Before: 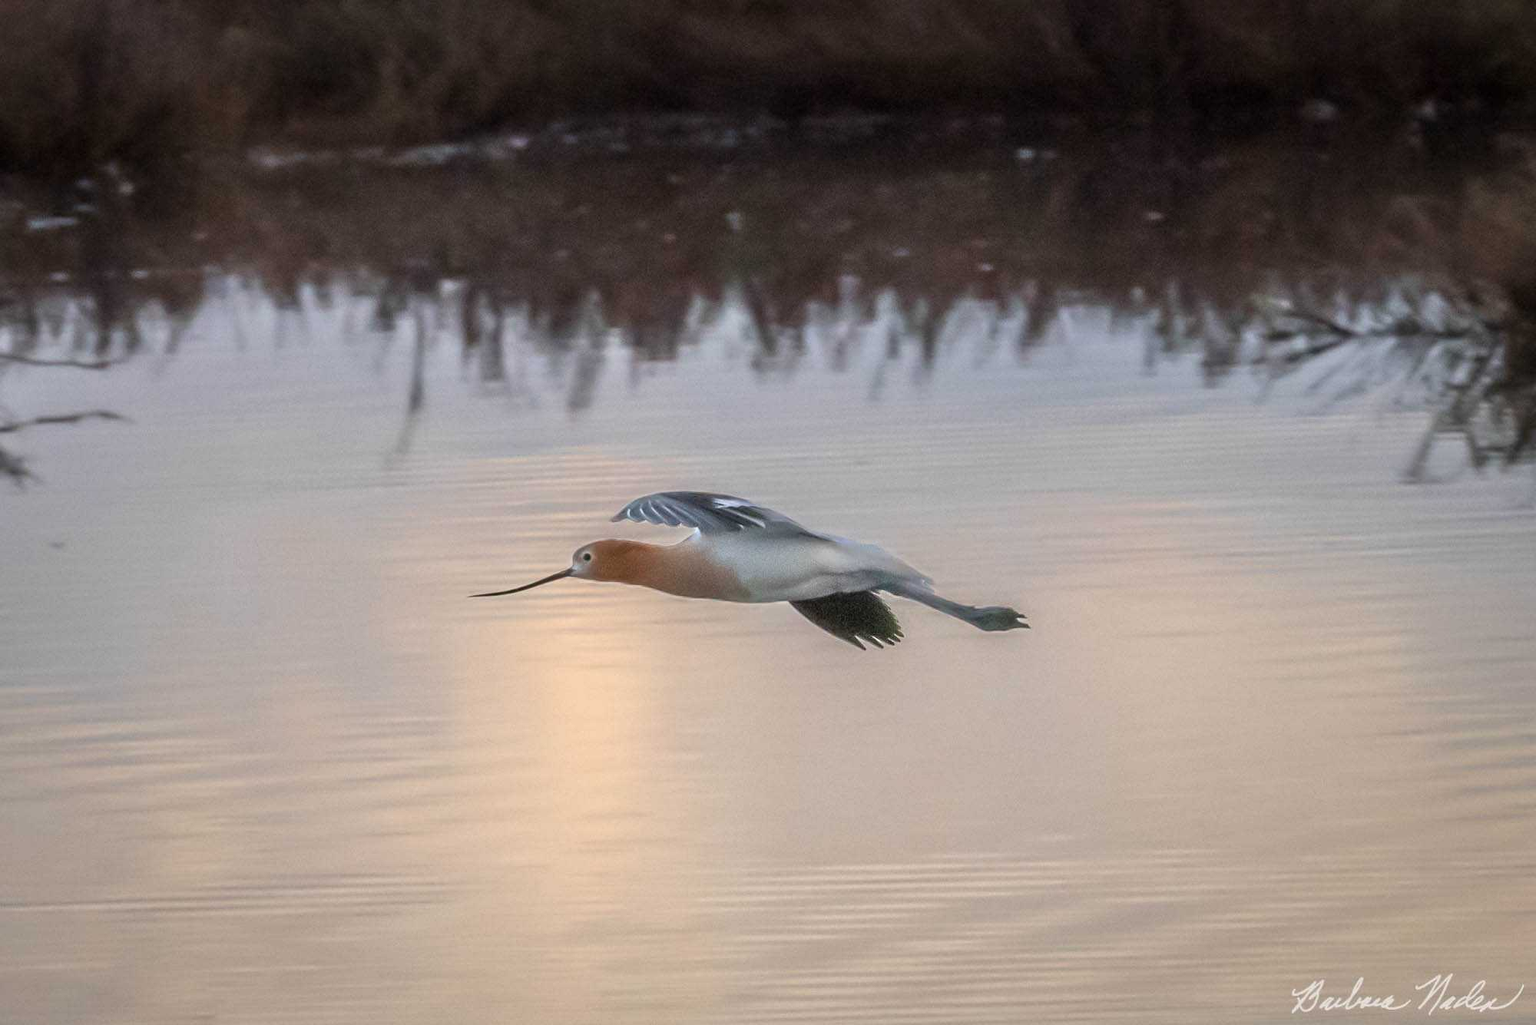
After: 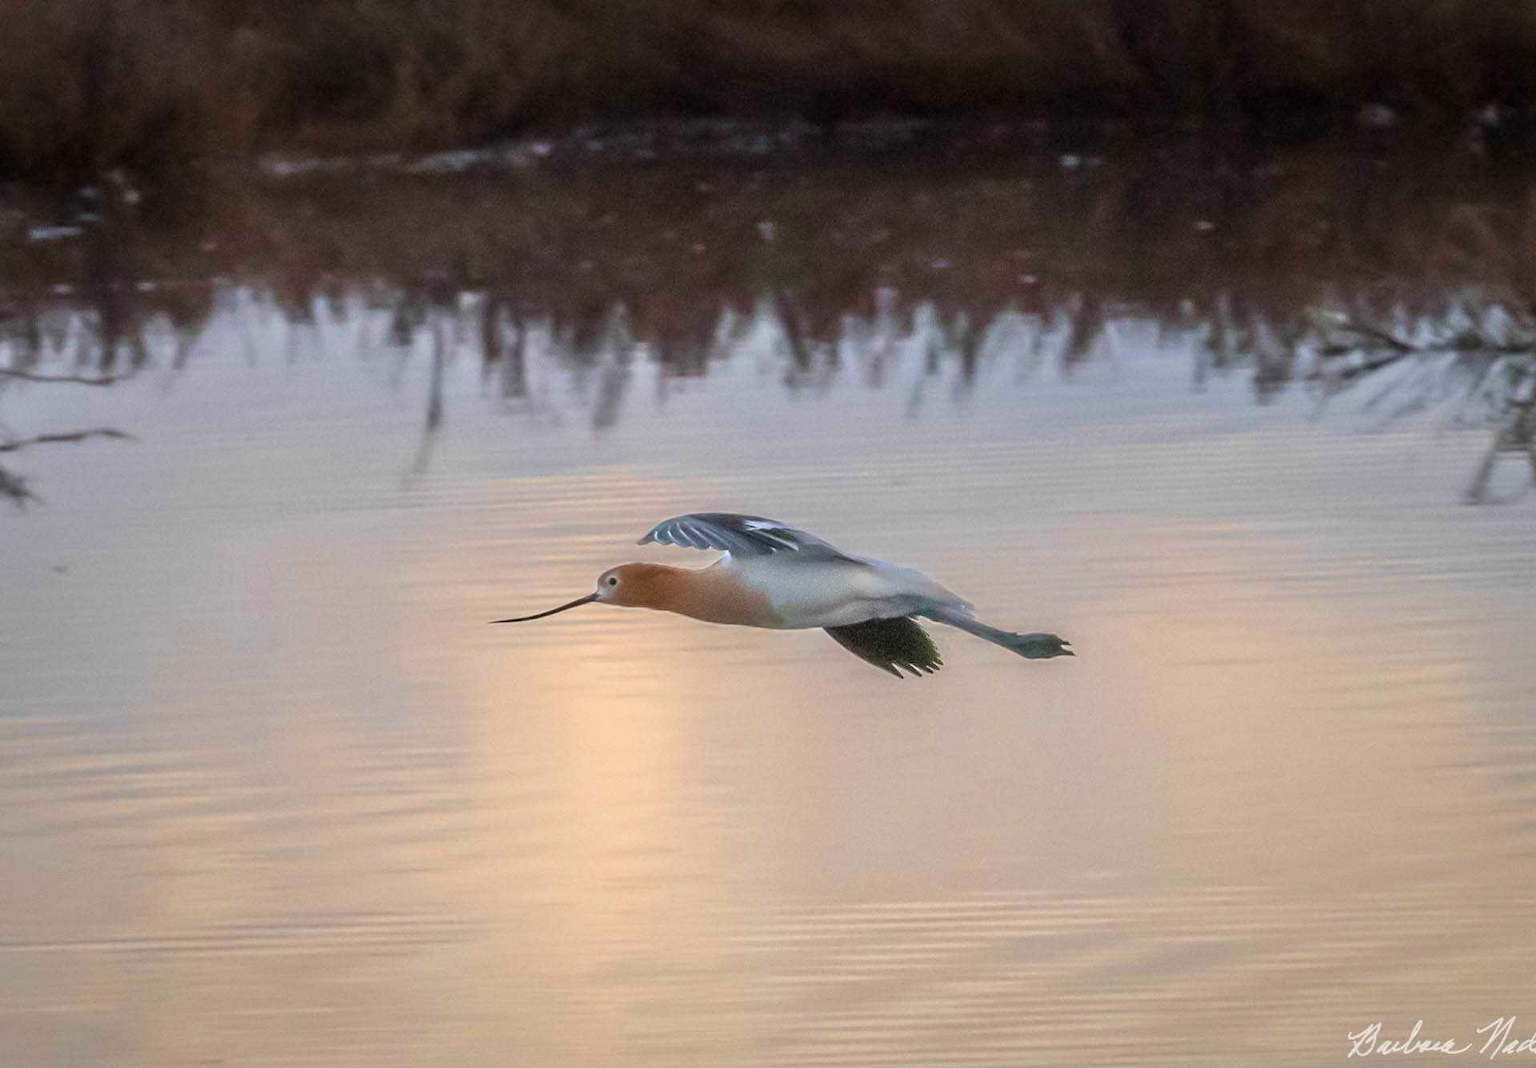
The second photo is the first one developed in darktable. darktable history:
velvia: on, module defaults
crop: right 4.126%, bottom 0.031%
